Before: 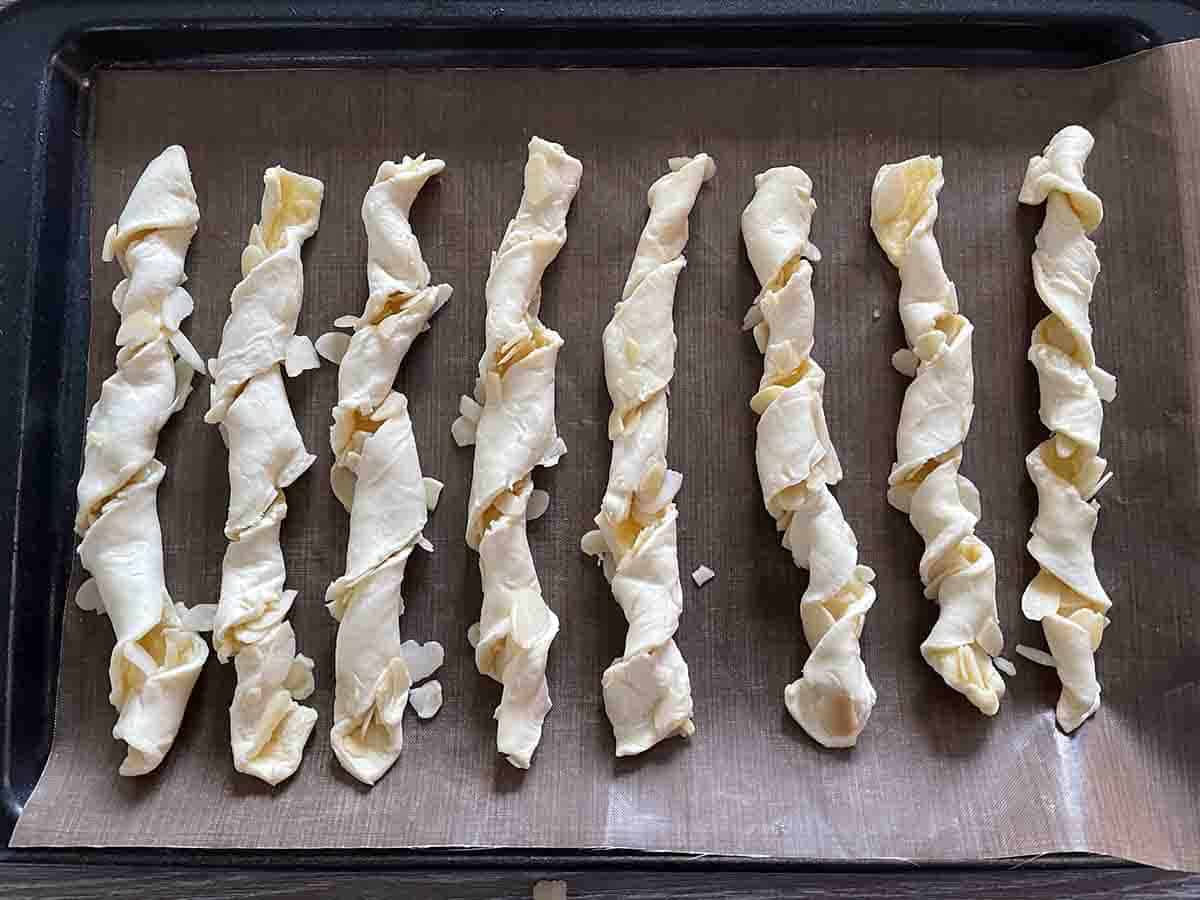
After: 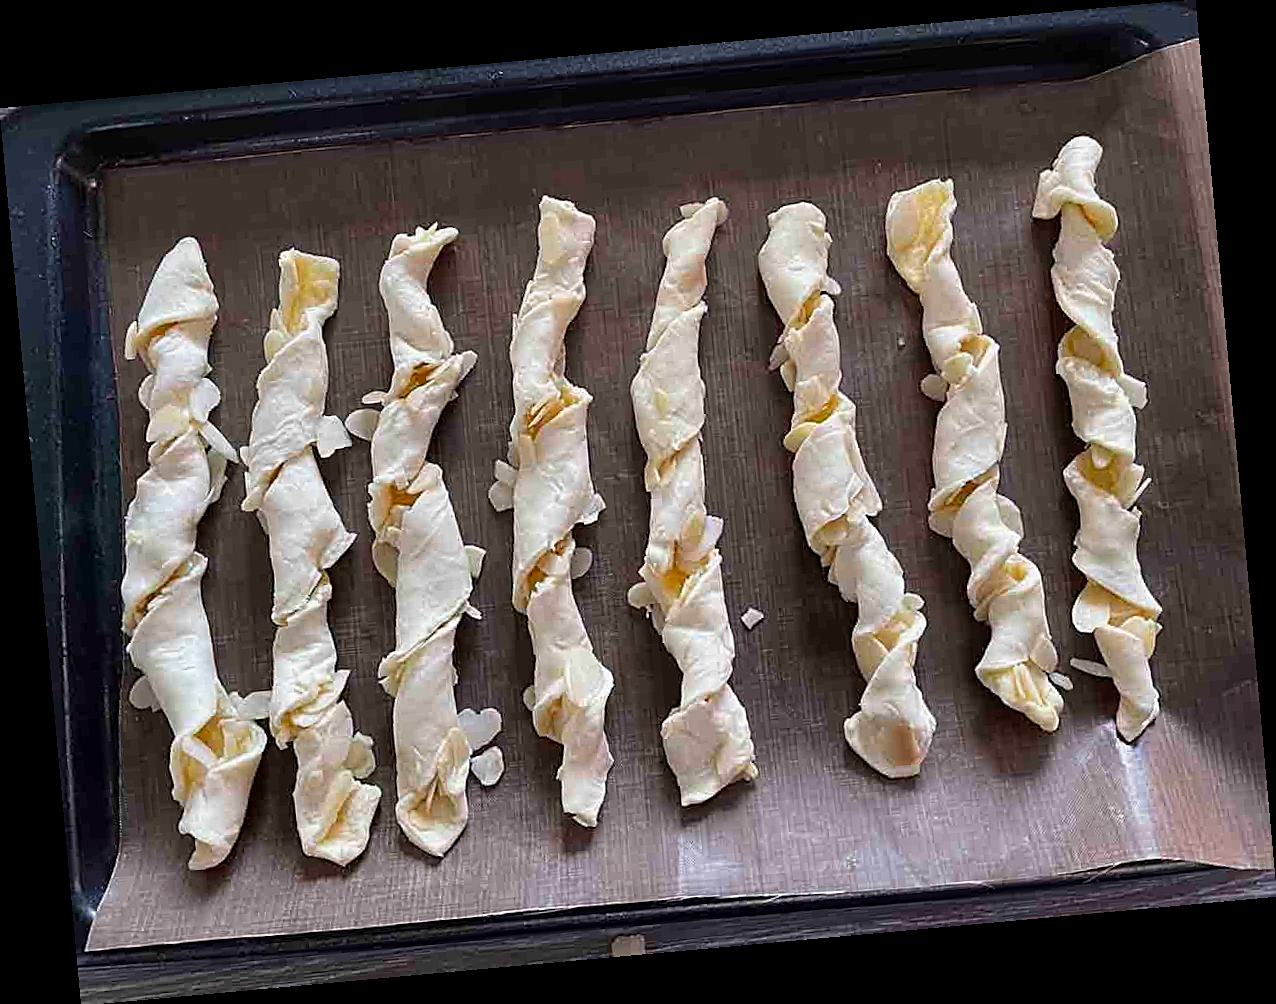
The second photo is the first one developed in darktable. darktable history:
sharpen: on, module defaults
rotate and perspective: rotation -5.2°, automatic cropping off
exposure: exposure -0.116 EV, compensate exposure bias true, compensate highlight preservation false
